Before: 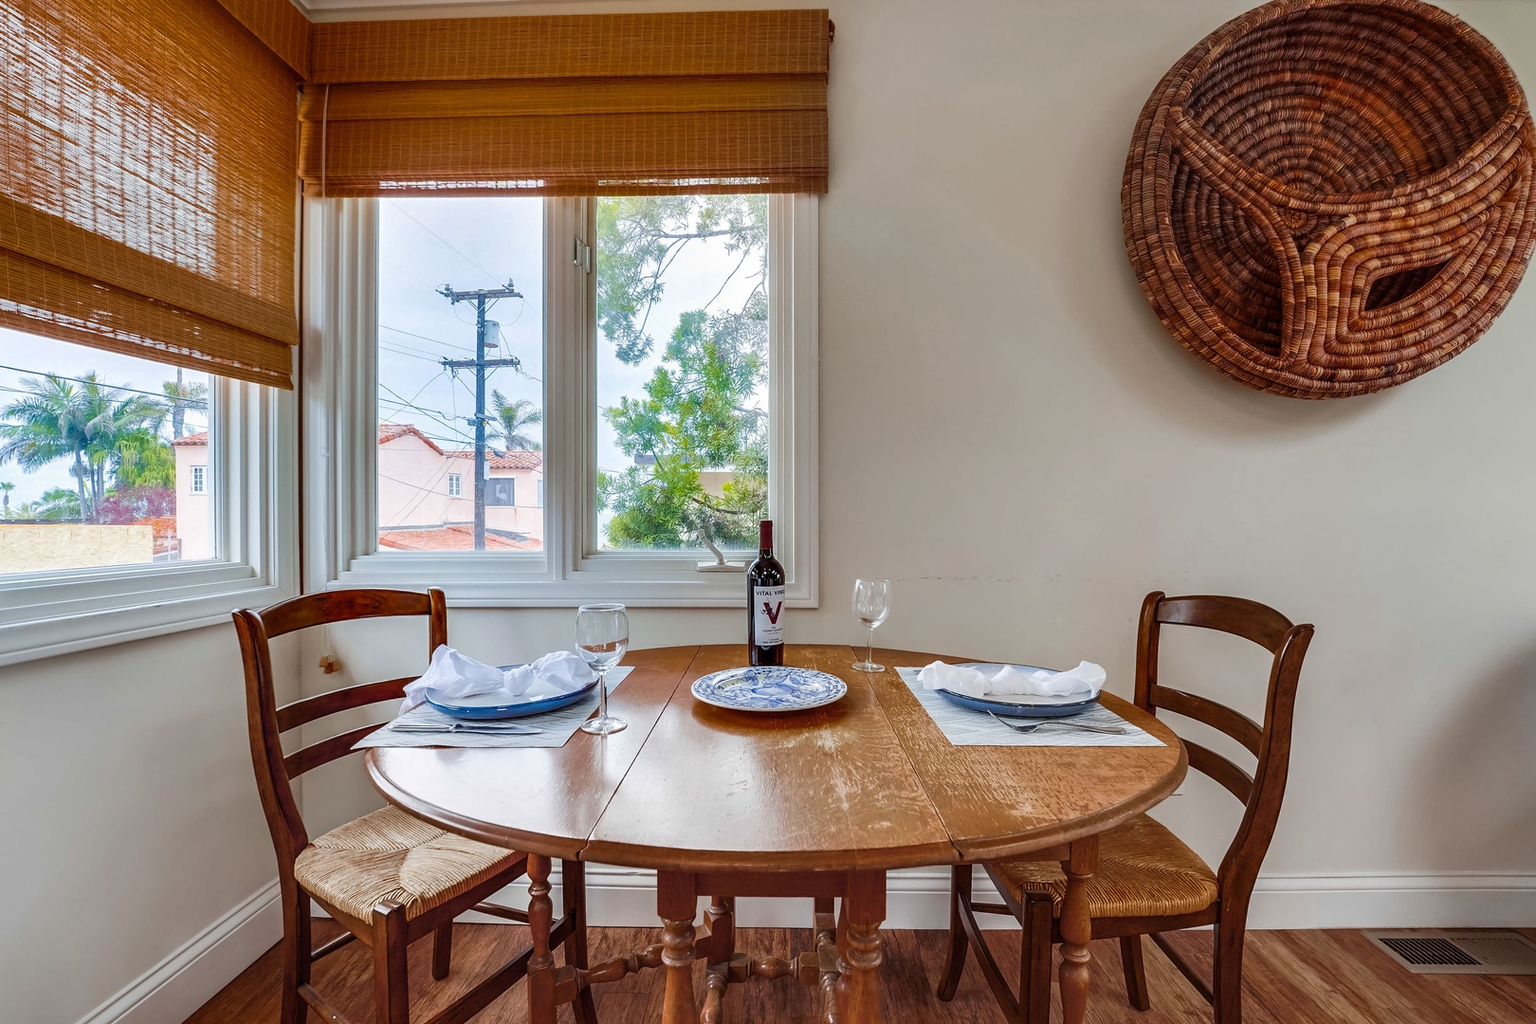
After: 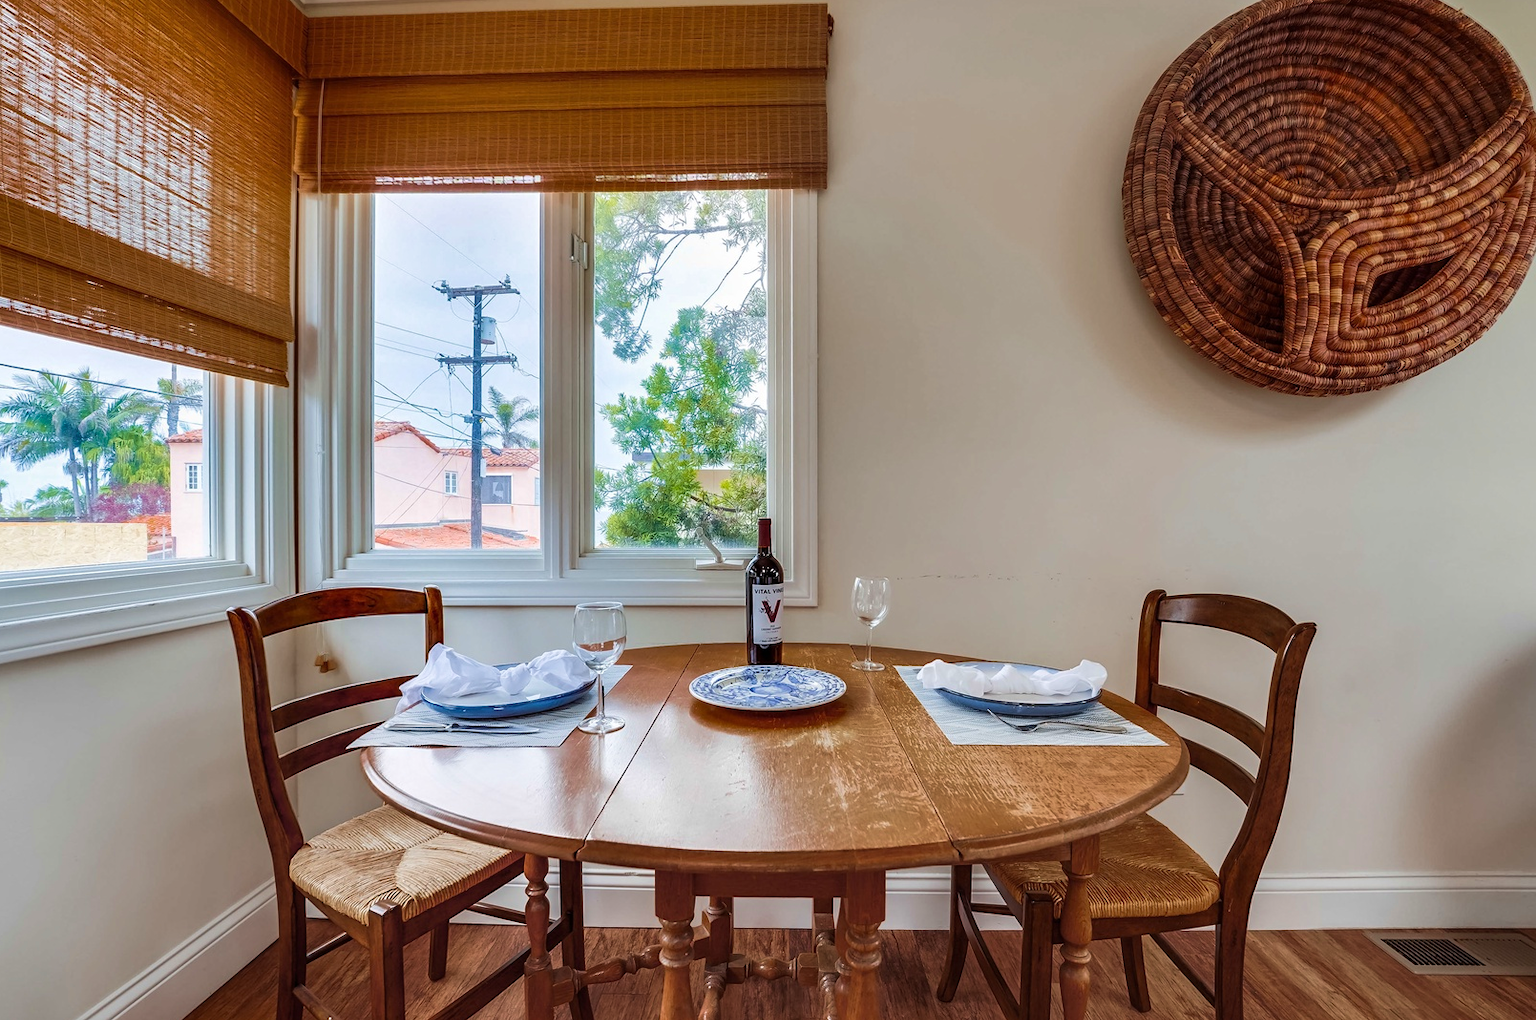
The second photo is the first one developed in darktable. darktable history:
crop: left 0.436%, top 0.556%, right 0.182%, bottom 0.425%
velvia: strength 27.3%
